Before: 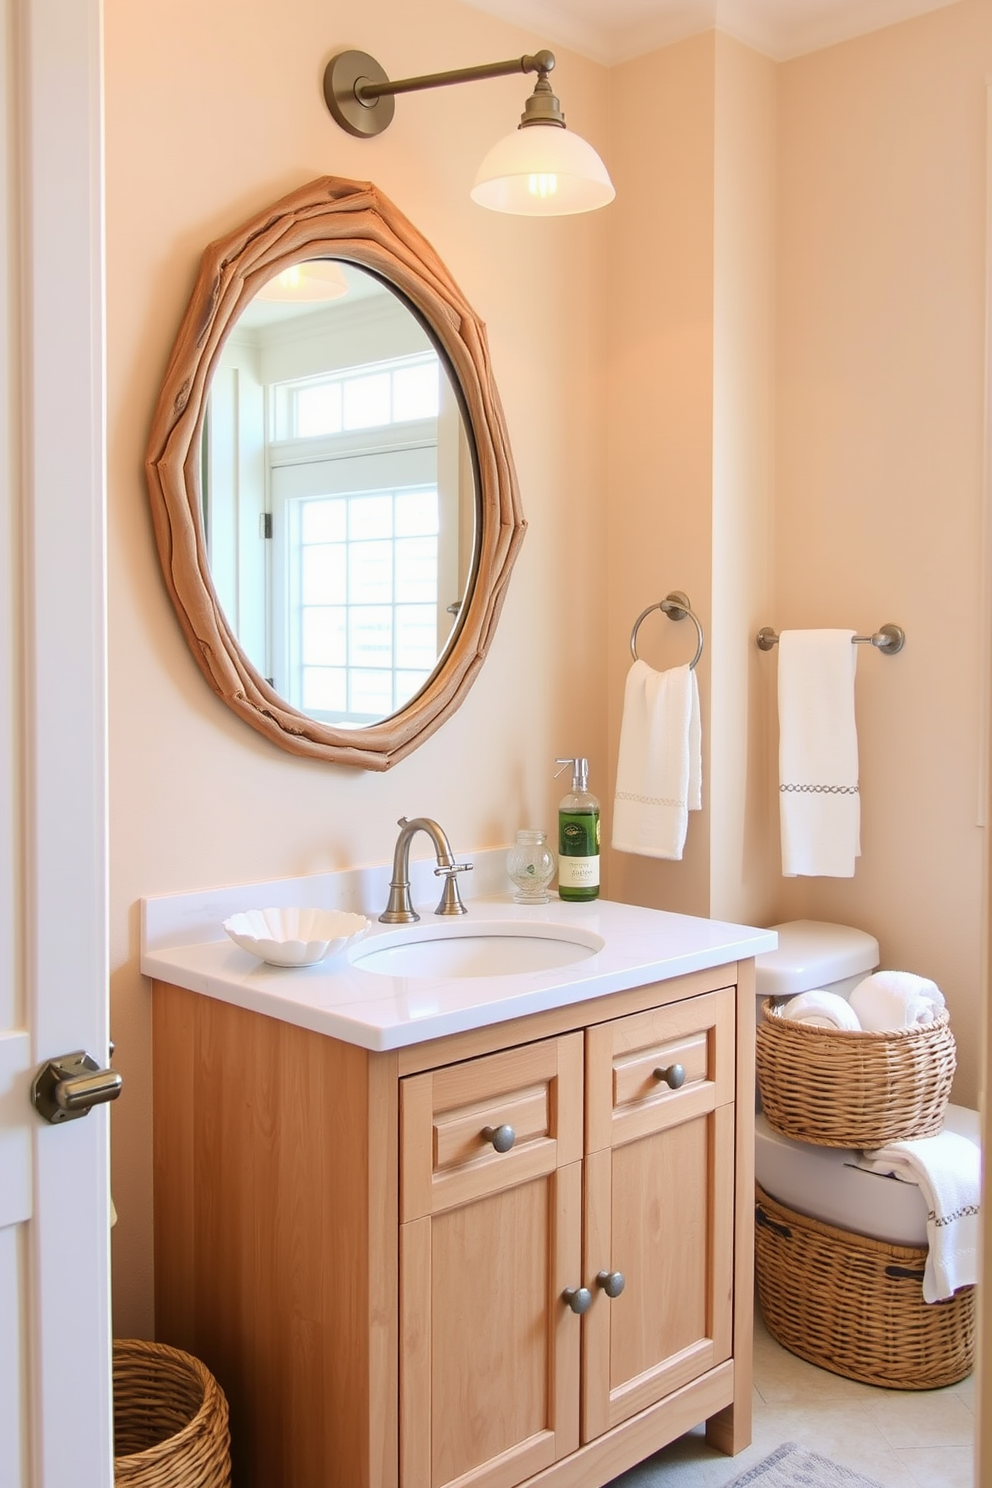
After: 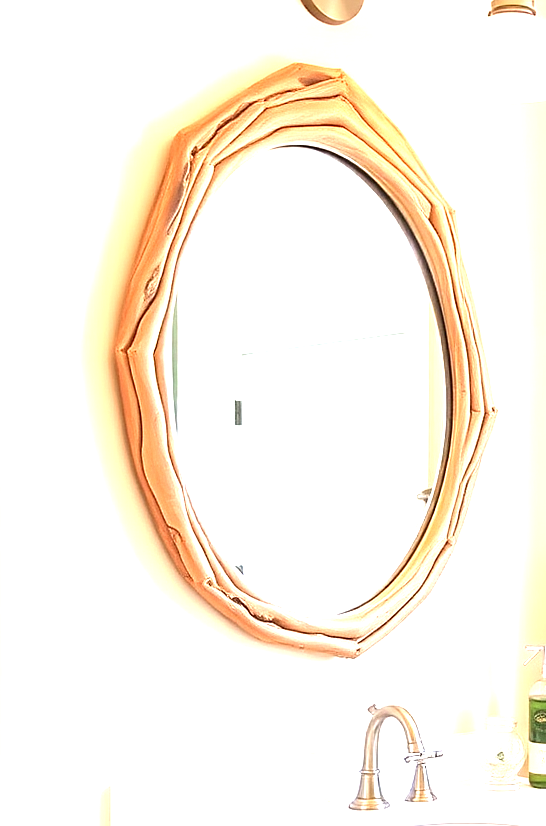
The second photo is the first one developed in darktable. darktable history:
sharpen: on, module defaults
exposure: black level correction 0, exposure 1.669 EV, compensate highlight preservation false
crop and rotate: left 3.031%, top 7.609%, right 41.851%, bottom 36.841%
